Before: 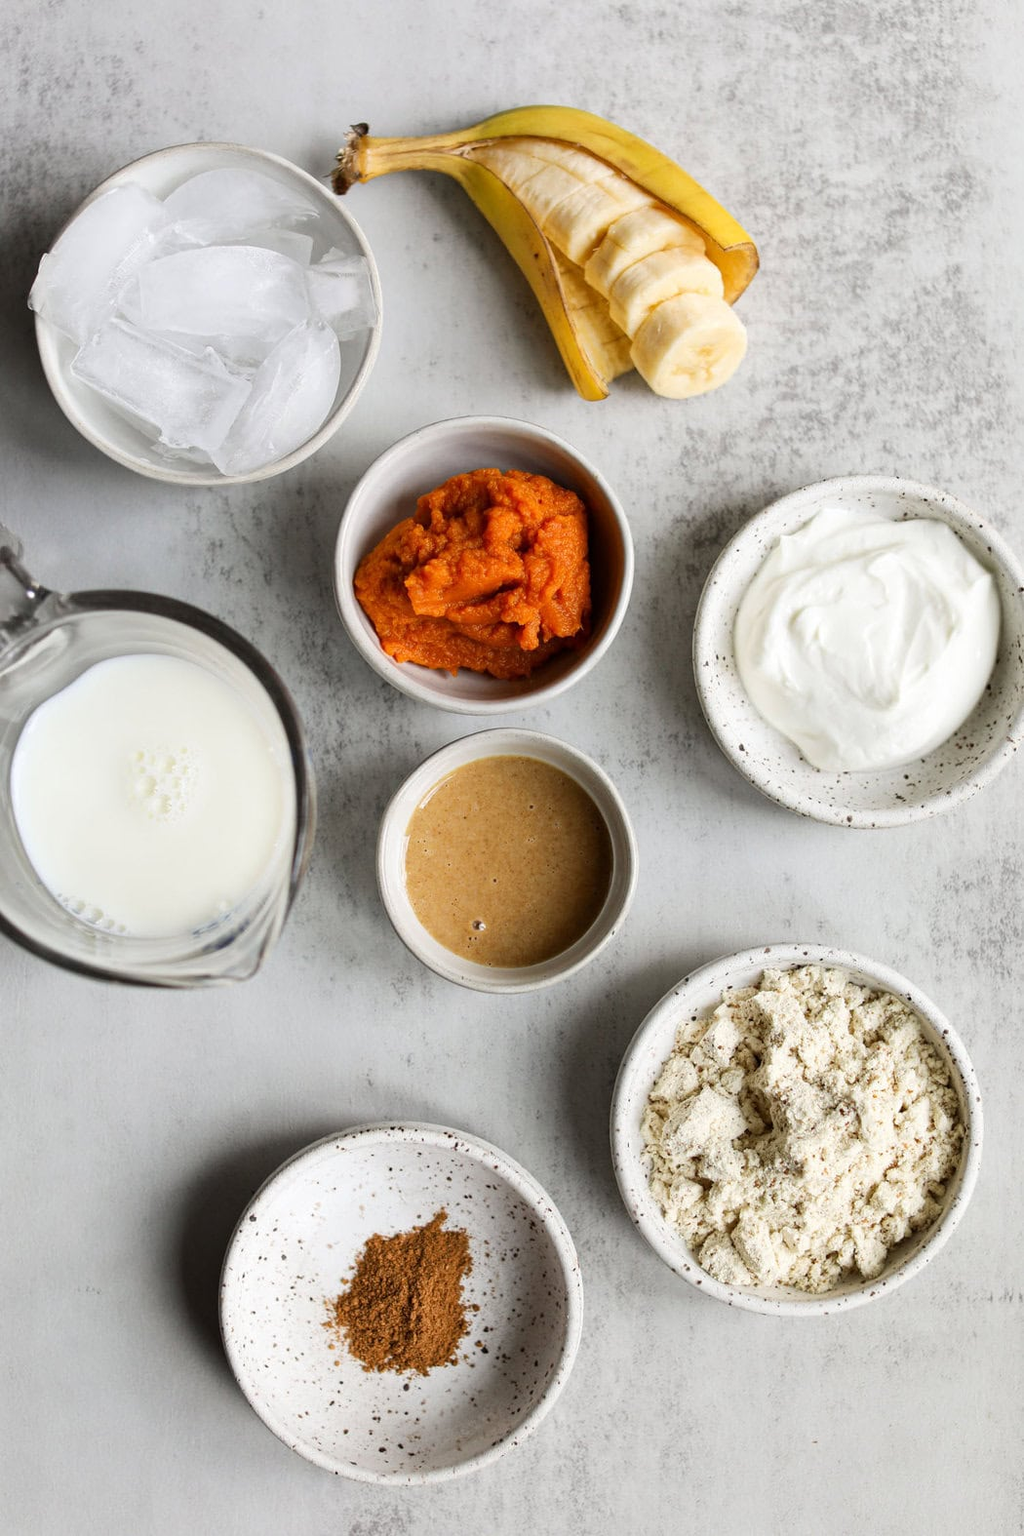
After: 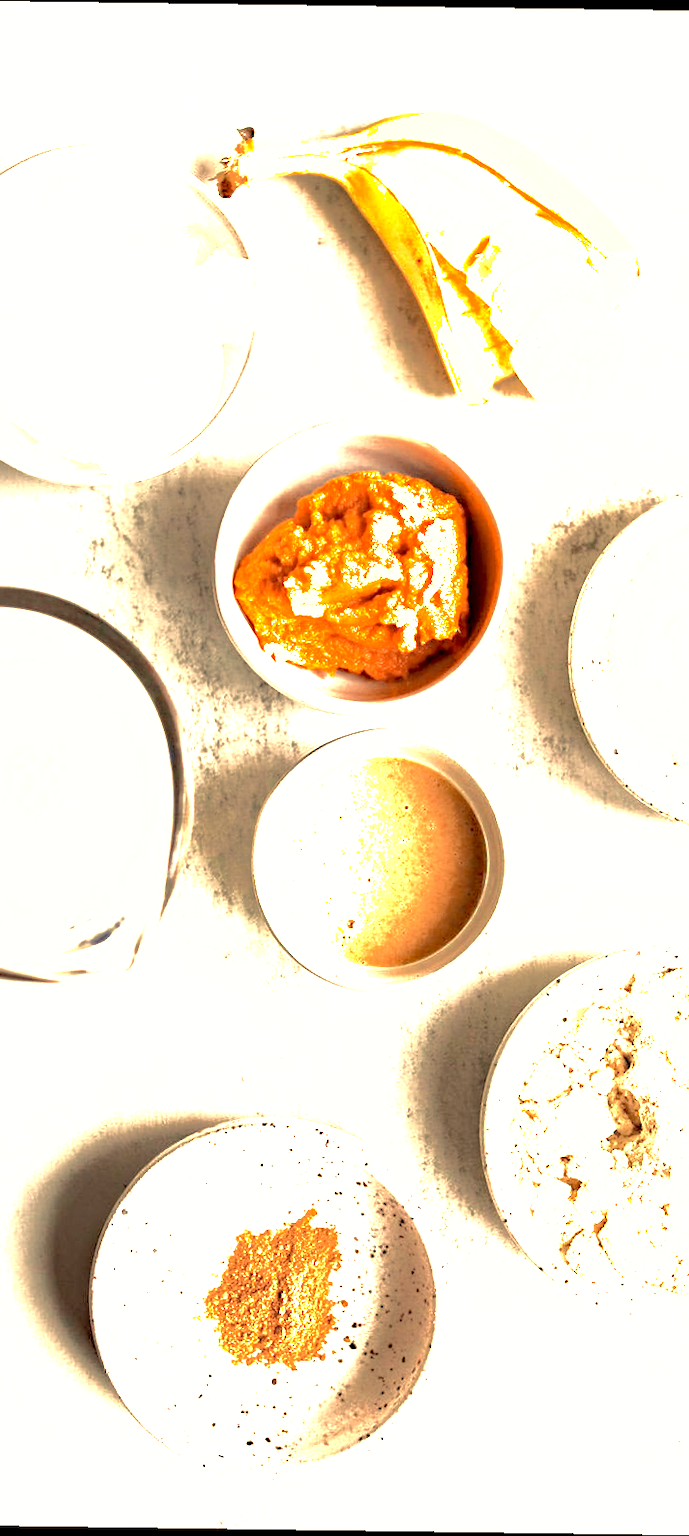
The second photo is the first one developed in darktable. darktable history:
shadows and highlights: on, module defaults
crop and rotate: left 12.648%, right 20.685%
exposure: black level correction 0.001, exposure 1.84 EV, compensate highlight preservation false
haze removal: adaptive false
white balance: red 1.123, blue 0.83
color zones: curves: ch0 [(0.018, 0.548) (0.197, 0.654) (0.425, 0.447) (0.605, 0.658) (0.732, 0.579)]; ch1 [(0.105, 0.531) (0.224, 0.531) (0.386, 0.39) (0.618, 0.456) (0.732, 0.456) (0.956, 0.421)]; ch2 [(0.039, 0.583) (0.215, 0.465) (0.399, 0.544) (0.465, 0.548) (0.614, 0.447) (0.724, 0.43) (0.882, 0.623) (0.956, 0.632)]
rotate and perspective: rotation 0.8°, automatic cropping off
